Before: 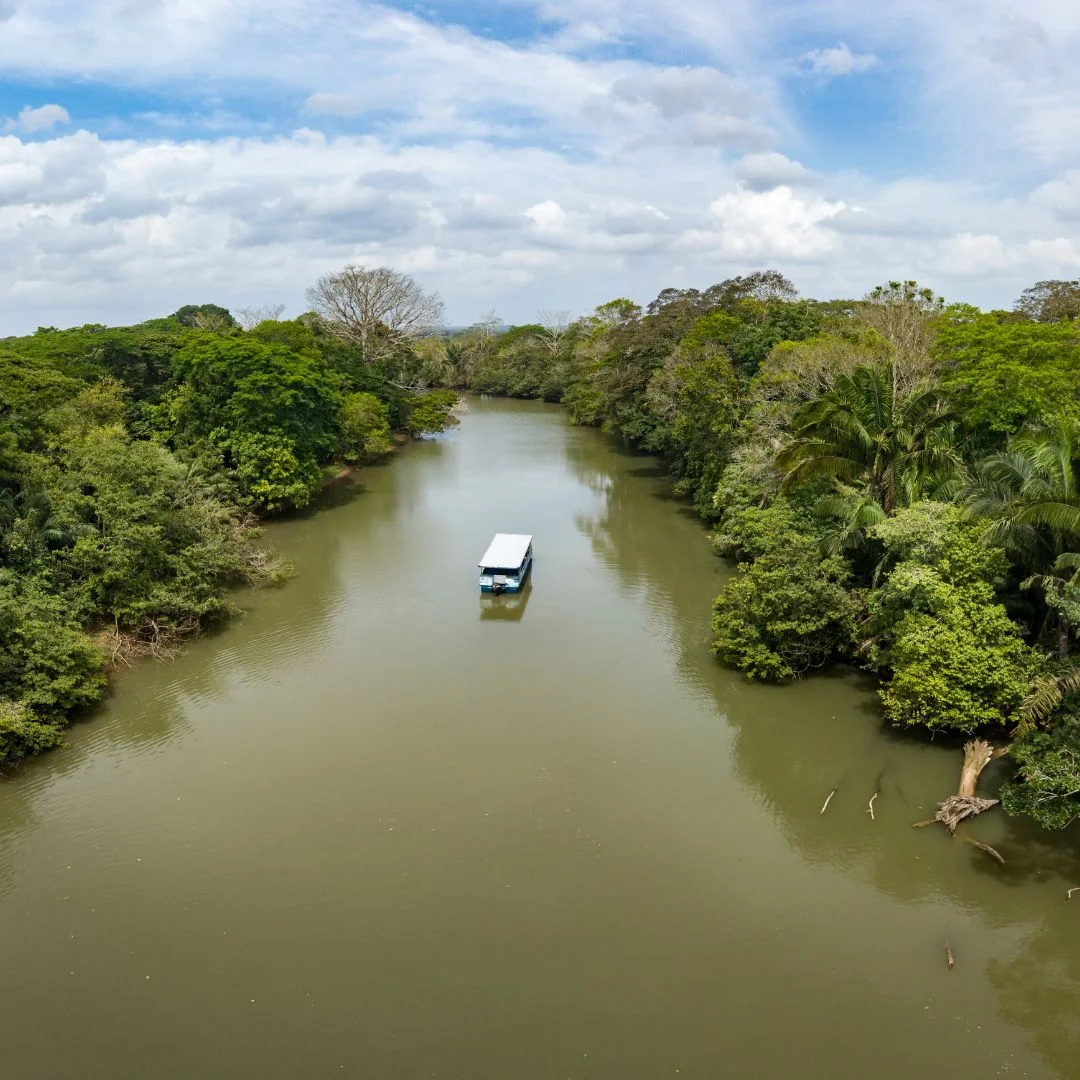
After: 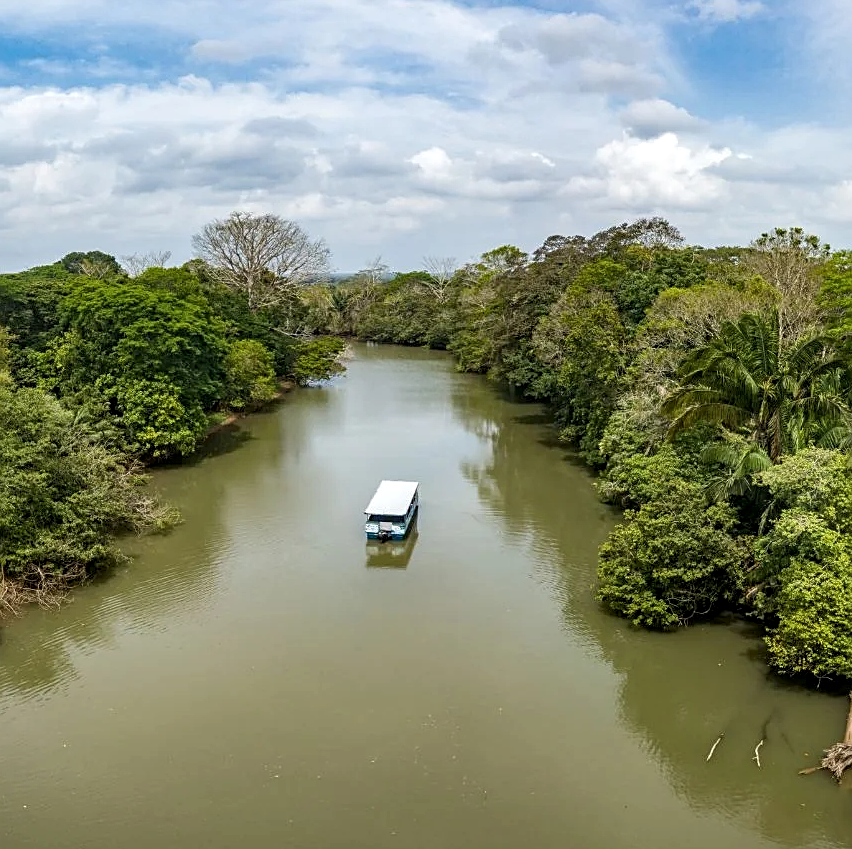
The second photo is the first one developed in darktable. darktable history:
crop and rotate: left 10.627%, top 4.991%, right 10.474%, bottom 16.314%
local contrast: on, module defaults
sharpen: on, module defaults
